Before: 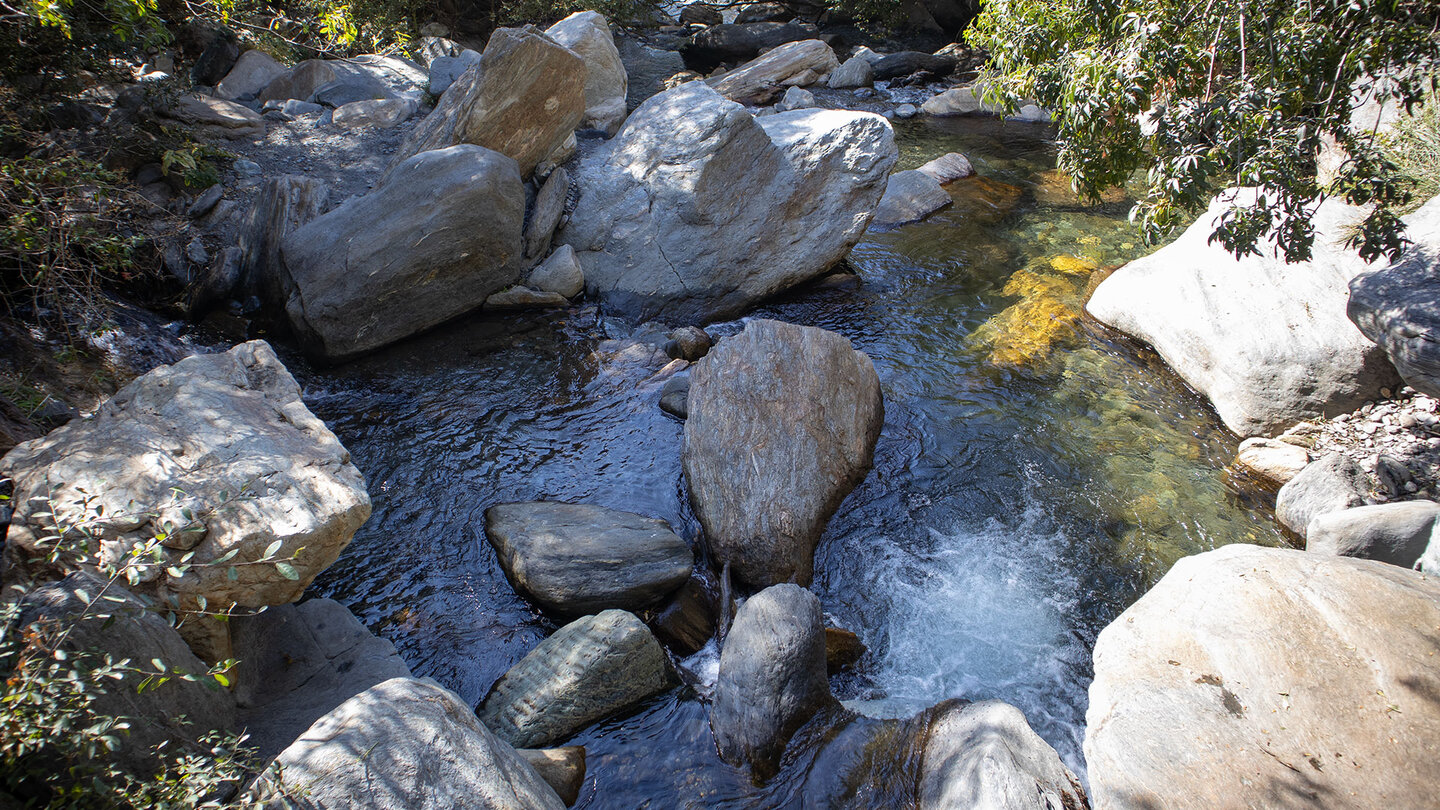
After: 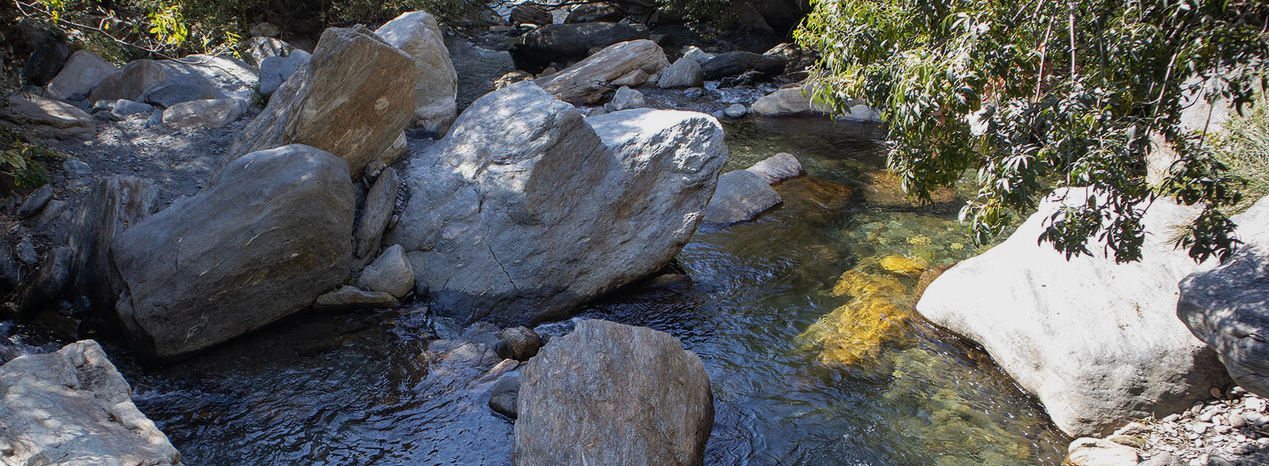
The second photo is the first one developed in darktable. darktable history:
exposure: exposure -0.253 EV, compensate exposure bias true, compensate highlight preservation false
crop and rotate: left 11.813%, bottom 42.347%
